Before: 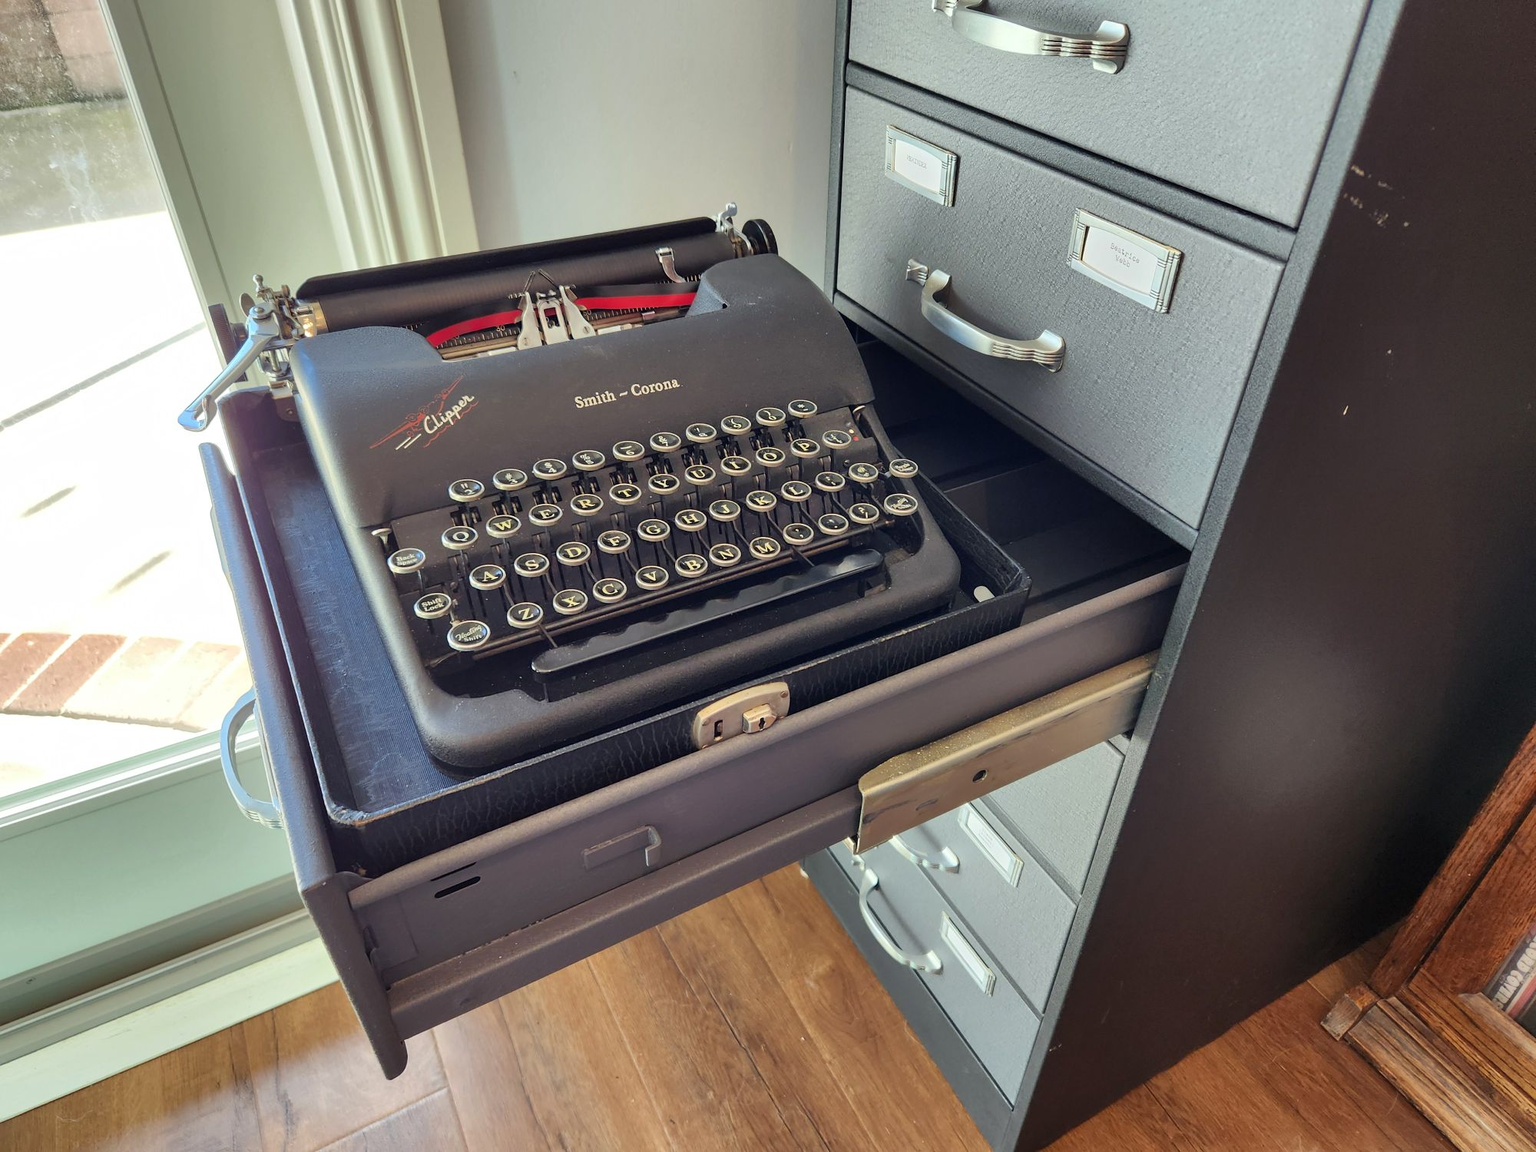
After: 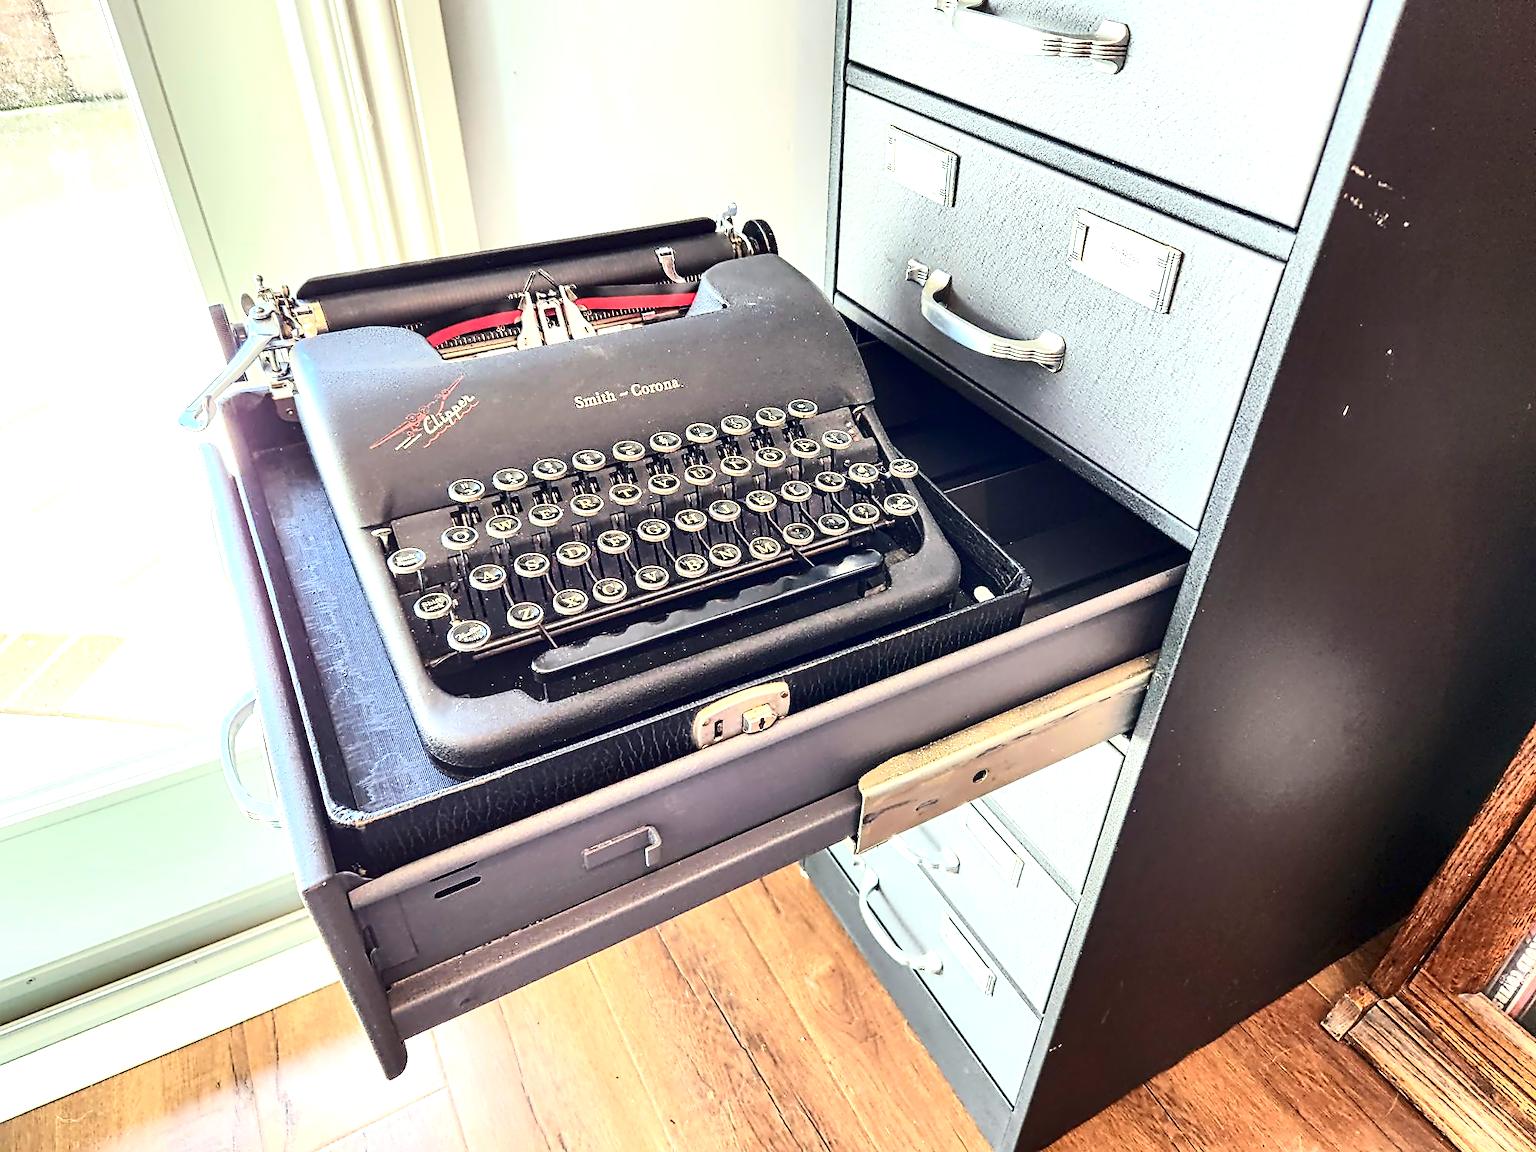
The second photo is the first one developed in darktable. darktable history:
contrast equalizer: octaves 7, y [[0.5, 0.5, 0.5, 0.515, 0.749, 0.84], [0.5 ×6], [0.5 ×6], [0, 0, 0, 0.001, 0.067, 0.262], [0 ×6]]
exposure: black level correction 0.001, exposure 1.312 EV, compensate highlight preservation false
contrast brightness saturation: contrast 0.293
